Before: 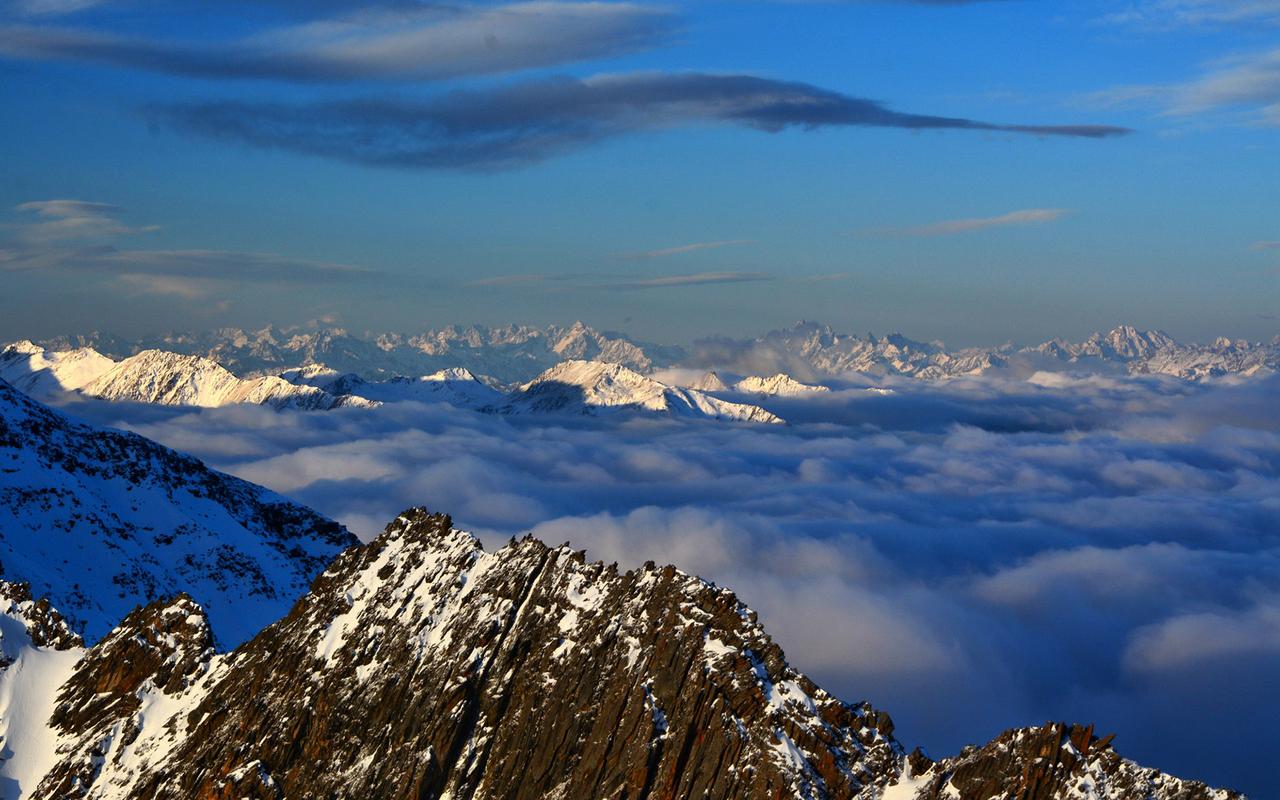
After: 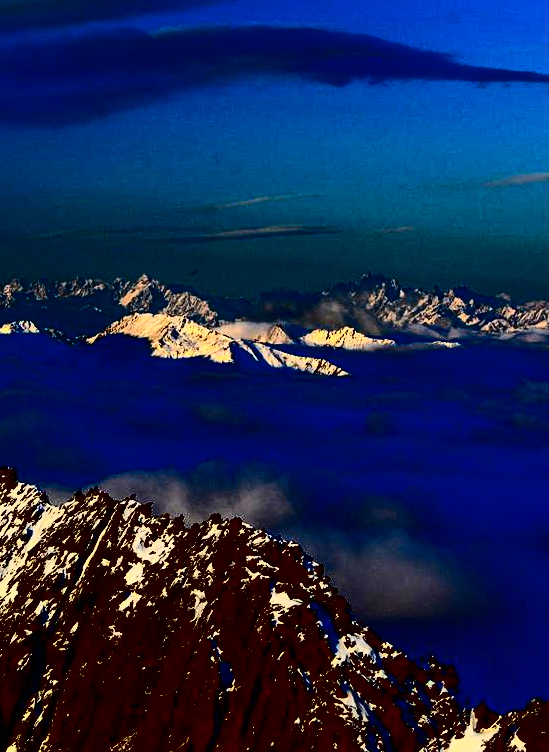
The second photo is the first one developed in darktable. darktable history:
crop: left 33.907%, top 5.958%, right 23.126%
contrast equalizer: octaves 7, y [[0.439, 0.44, 0.442, 0.457, 0.493, 0.498], [0.5 ×6], [0.5 ×6], [0 ×6], [0 ×6]]
contrast brightness saturation: contrast 0.782, brightness -0.993, saturation 0.985
